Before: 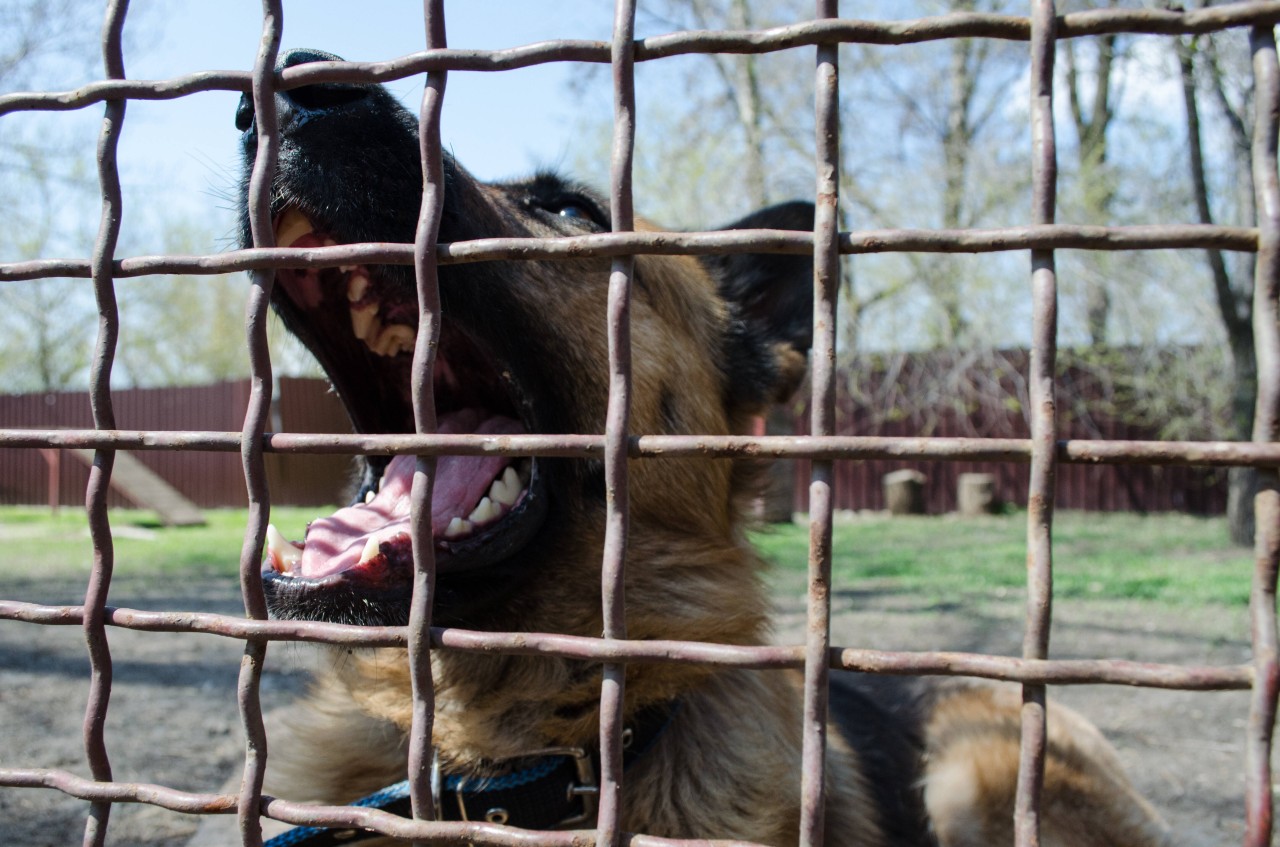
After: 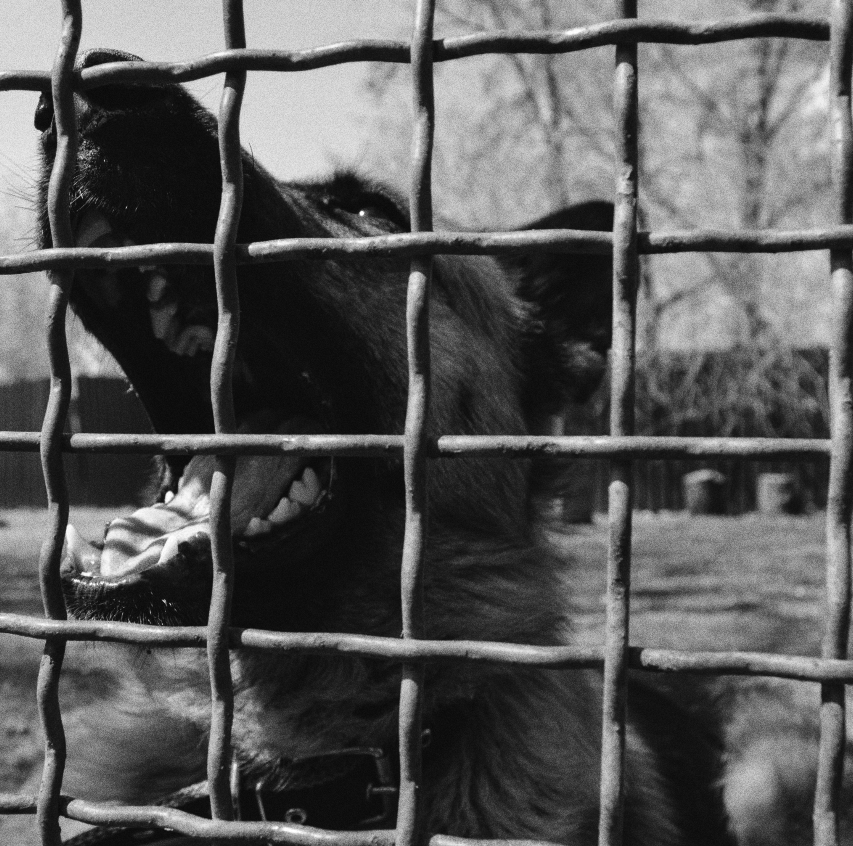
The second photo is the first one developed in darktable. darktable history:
crop and rotate: left 15.754%, right 17.579%
contrast equalizer: octaves 7, y [[0.6 ×6], [0.55 ×6], [0 ×6], [0 ×6], [0 ×6]], mix 0.15
grain: coarseness 0.09 ISO, strength 40%
monochrome: on, module defaults
color balance: lift [1.016, 0.983, 1, 1.017], gamma [0.78, 1.018, 1.043, 0.957], gain [0.786, 1.063, 0.937, 1.017], input saturation 118.26%, contrast 13.43%, contrast fulcrum 21.62%, output saturation 82.76%
